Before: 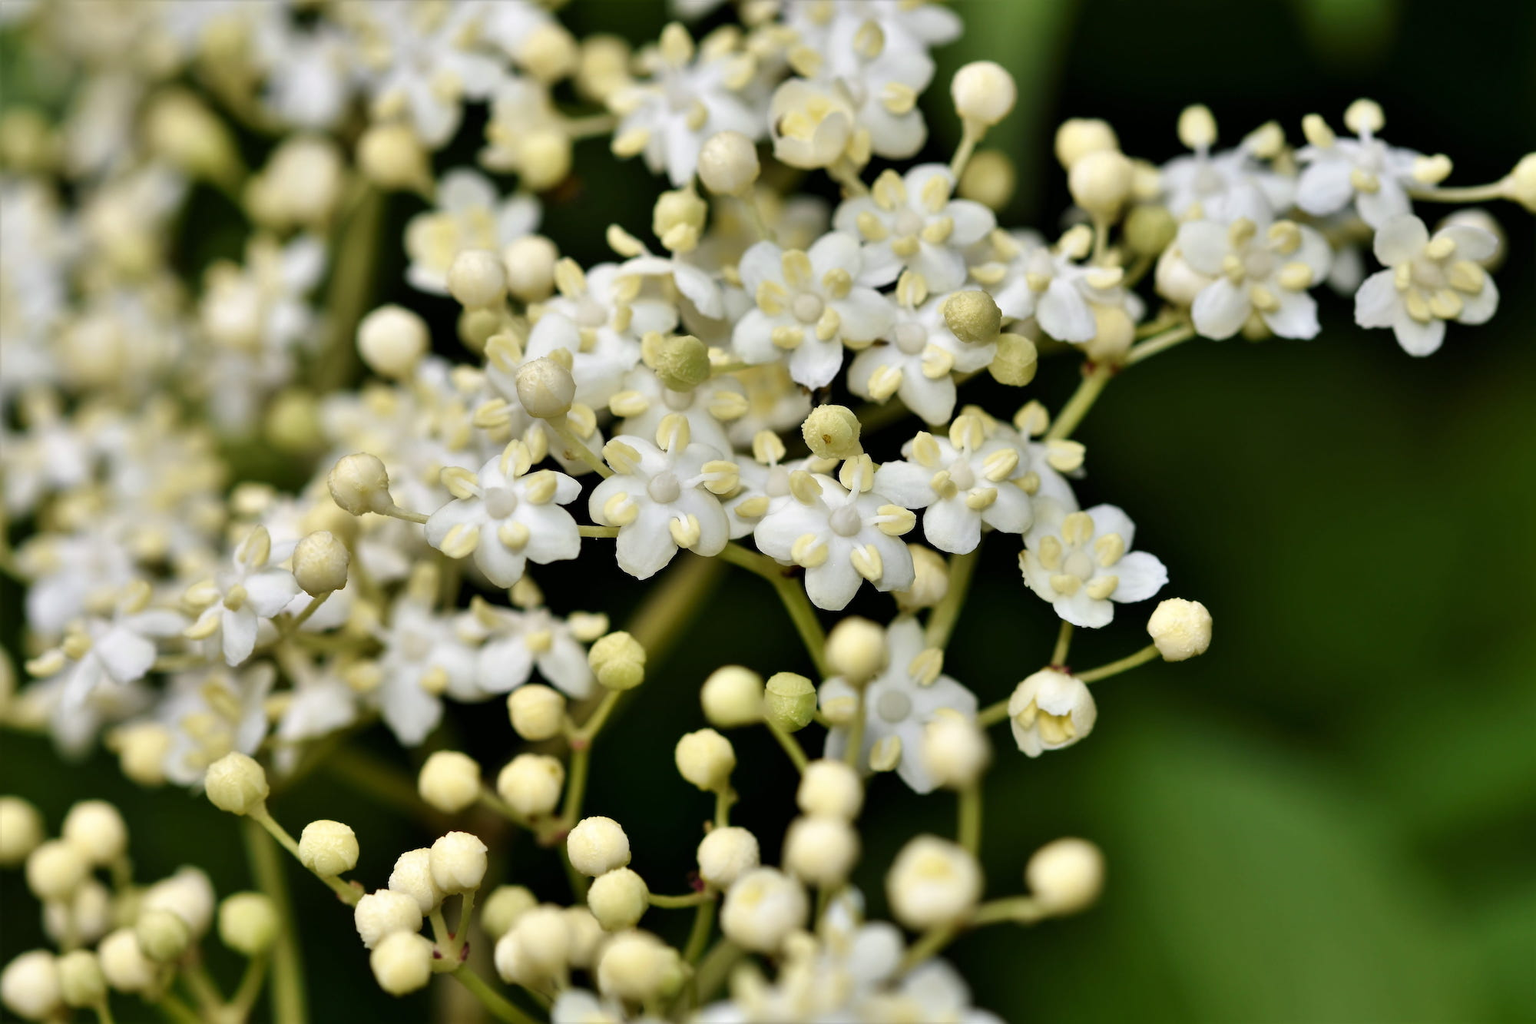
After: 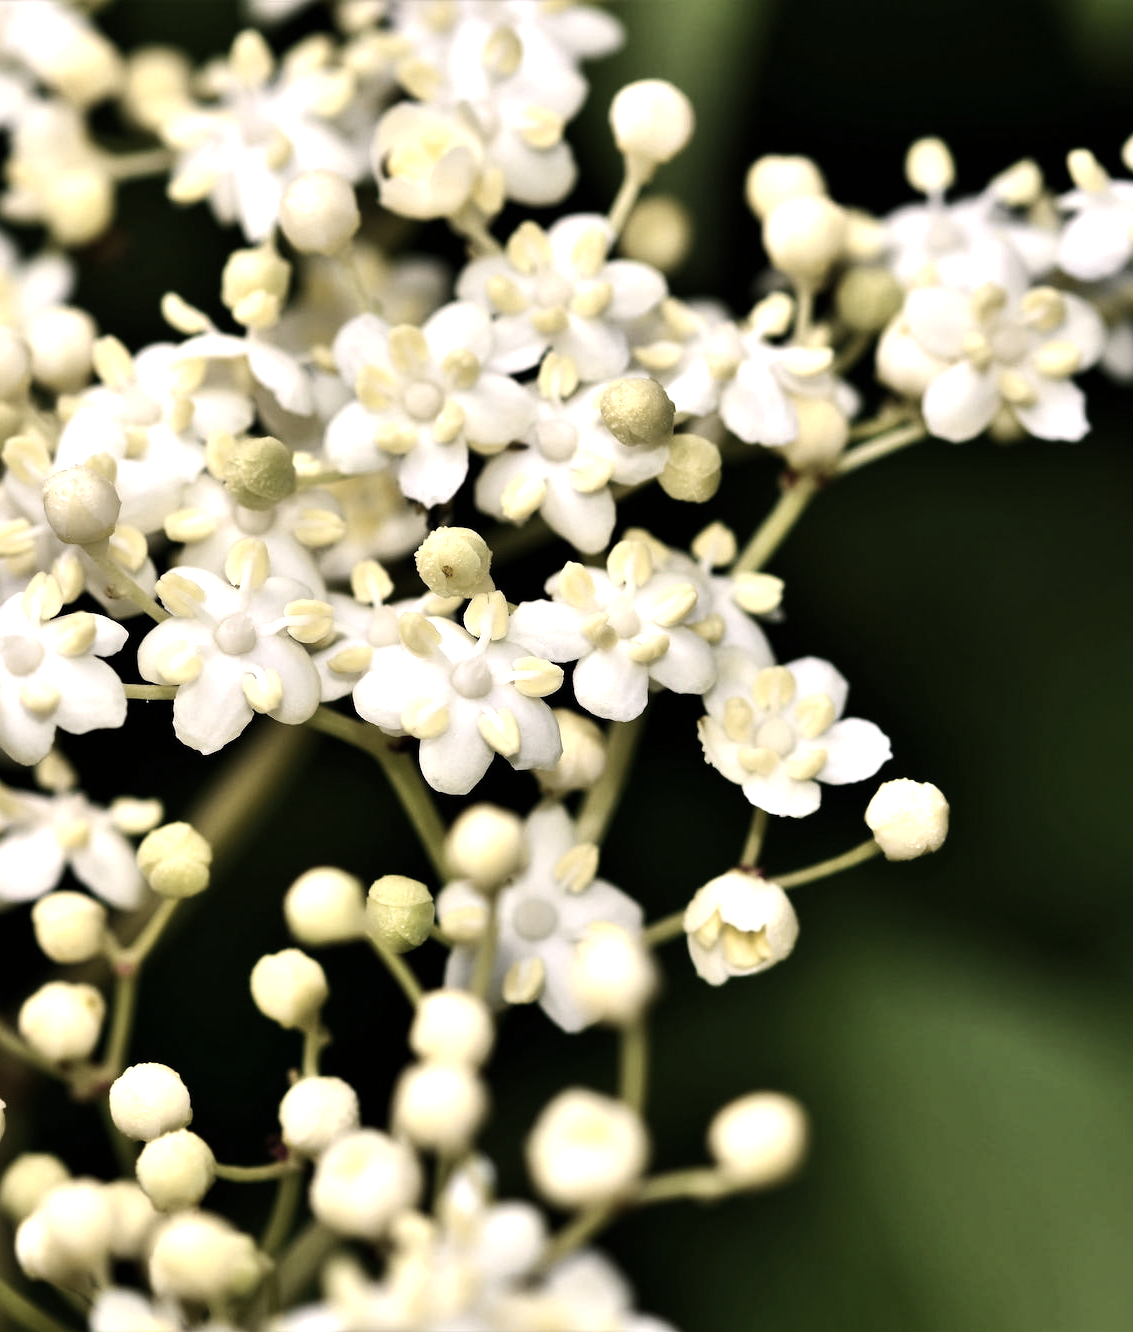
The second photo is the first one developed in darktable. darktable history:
color correction: highlights a* 5.59, highlights b* 5.24, saturation 0.68
crop: left 31.458%, top 0%, right 11.876%
tone equalizer: -8 EV -0.75 EV, -7 EV -0.7 EV, -6 EV -0.6 EV, -5 EV -0.4 EV, -3 EV 0.4 EV, -2 EV 0.6 EV, -1 EV 0.7 EV, +0 EV 0.75 EV, edges refinement/feathering 500, mask exposure compensation -1.57 EV, preserve details no
